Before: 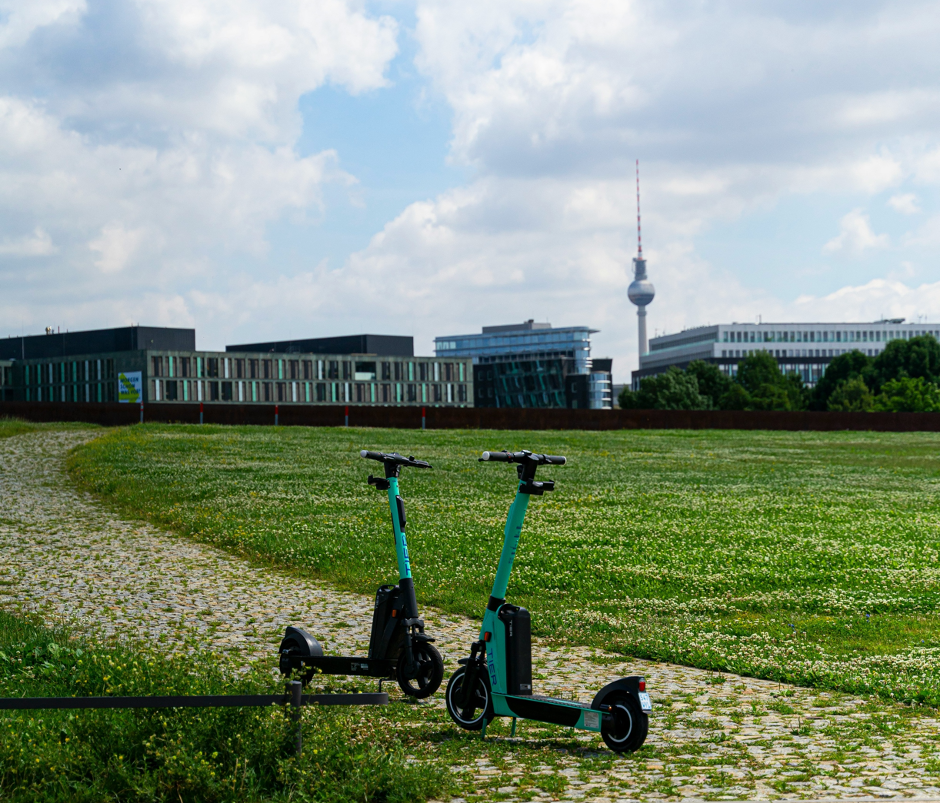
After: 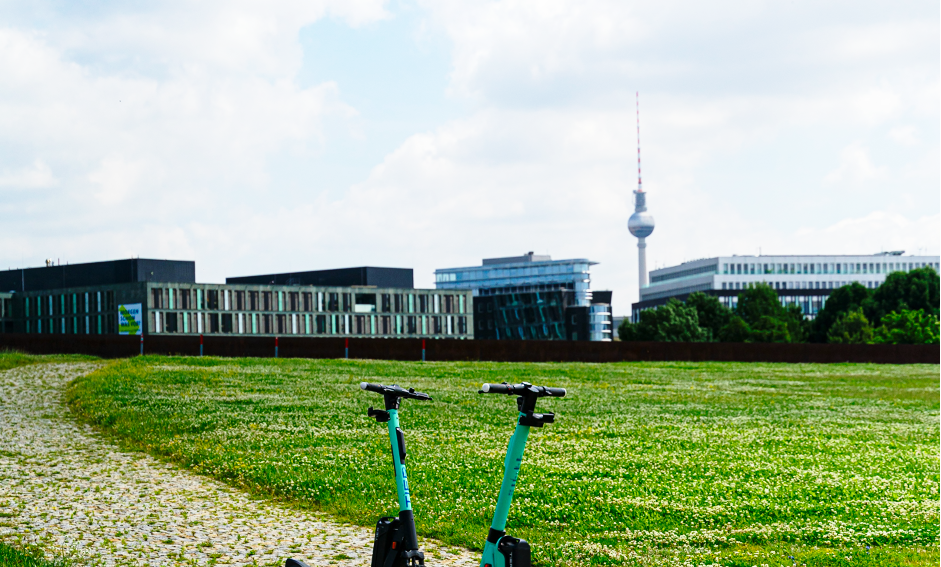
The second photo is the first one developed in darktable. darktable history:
base curve: curves: ch0 [(0, 0) (0.028, 0.03) (0.121, 0.232) (0.46, 0.748) (0.859, 0.968) (1, 1)], preserve colors none
crop and rotate: top 8.577%, bottom 20.876%
